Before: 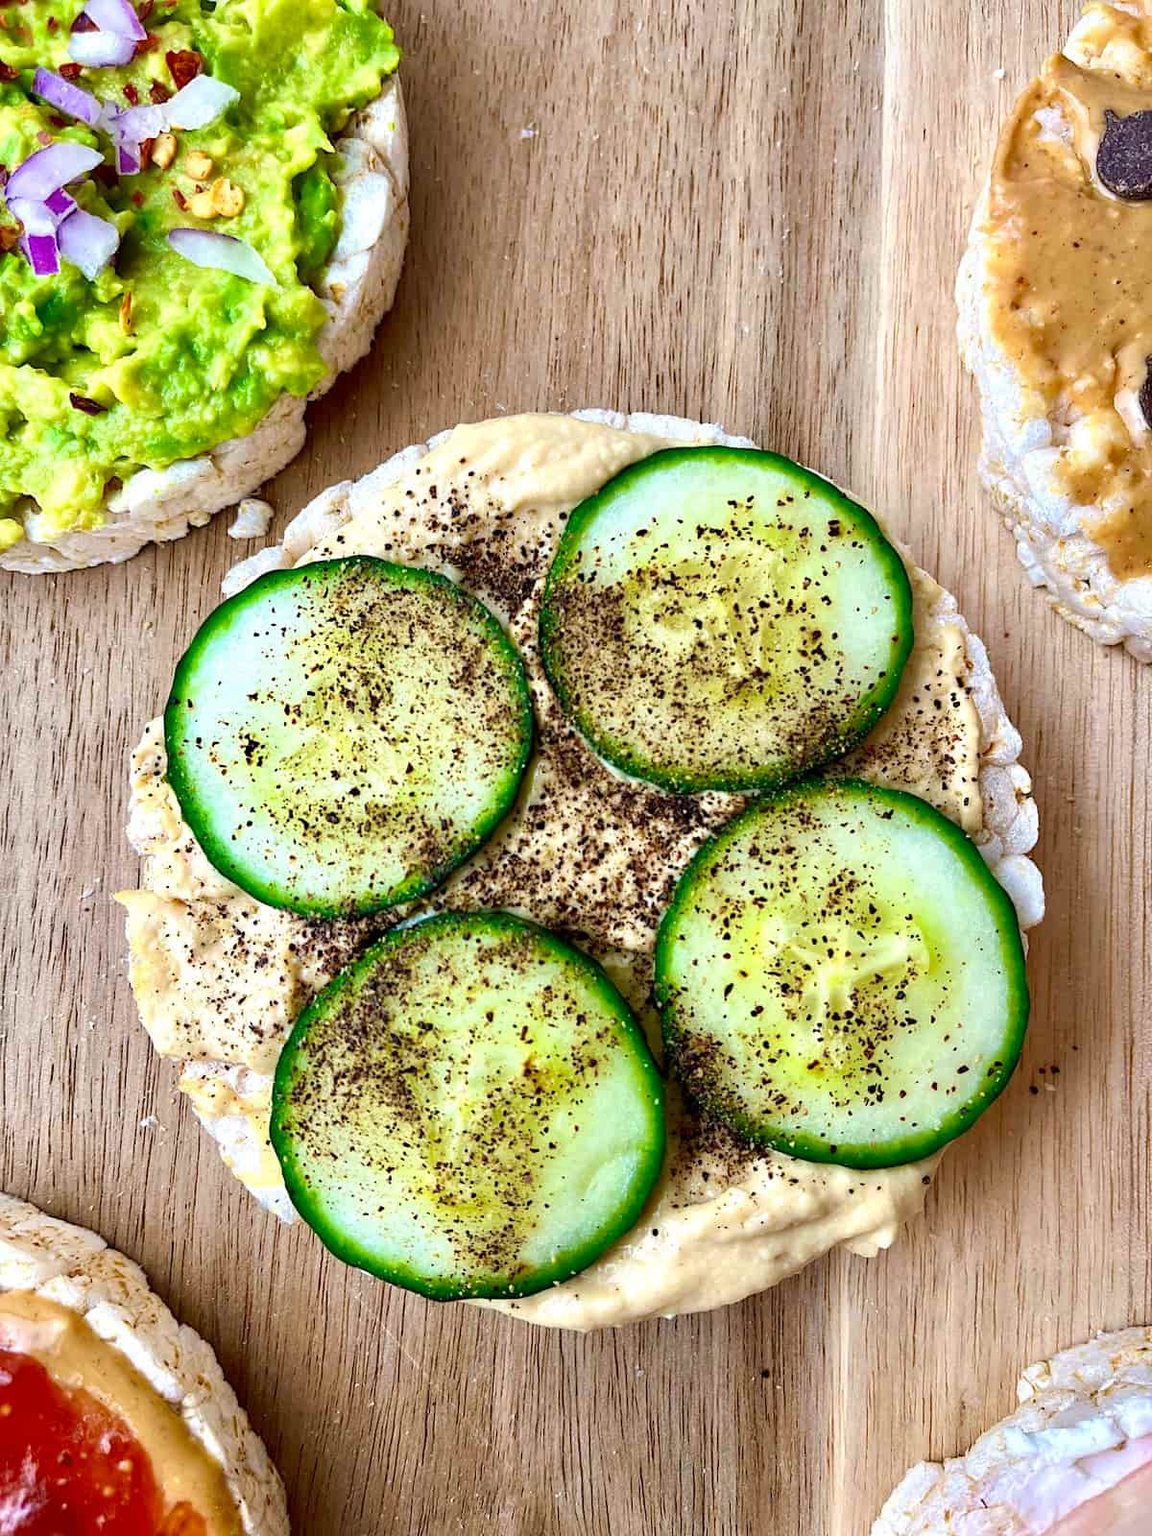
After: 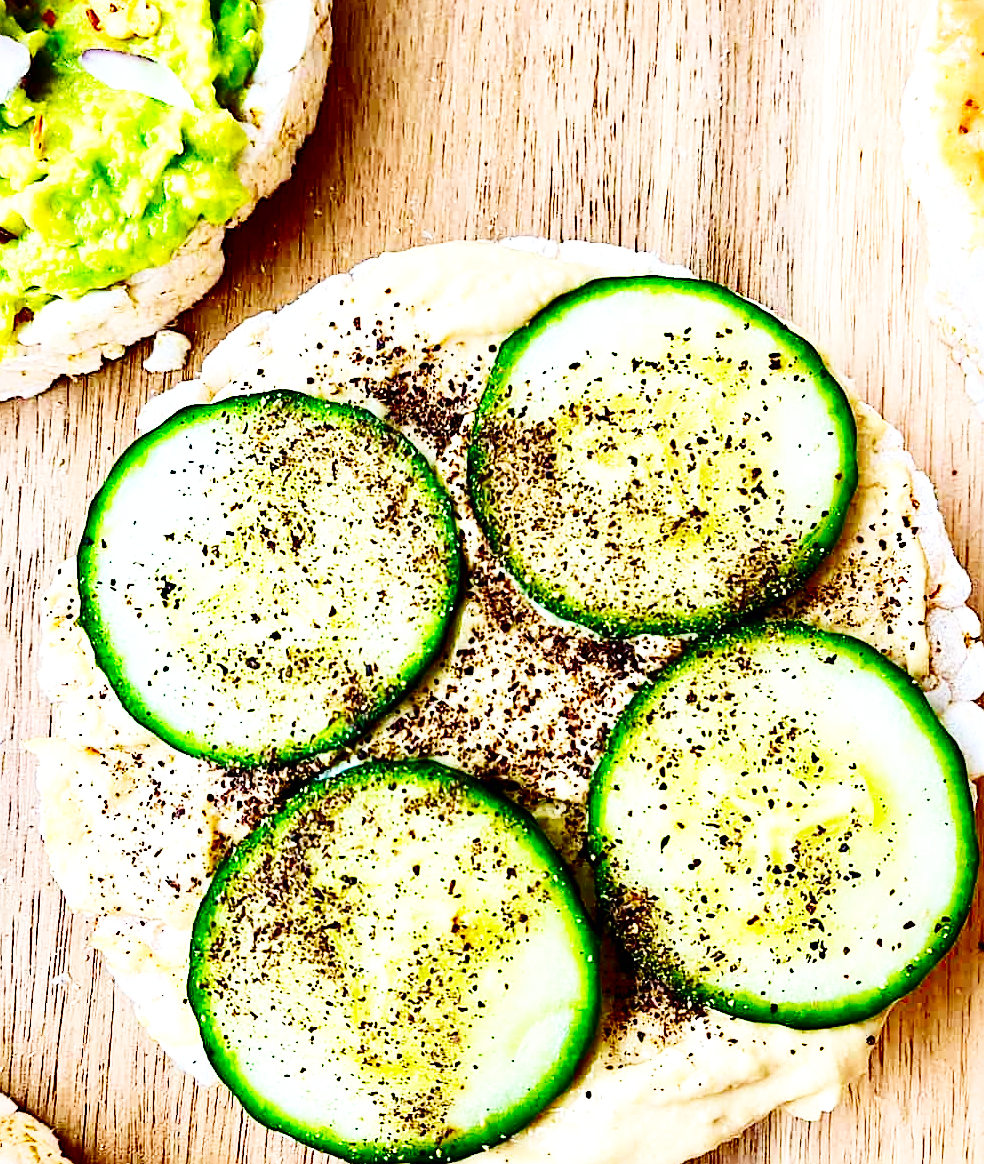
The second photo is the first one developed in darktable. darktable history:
sharpen: on, module defaults
crop: left 7.856%, top 11.836%, right 10.12%, bottom 15.387%
base curve: curves: ch0 [(0, 0.003) (0.001, 0.002) (0.006, 0.004) (0.02, 0.022) (0.048, 0.086) (0.094, 0.234) (0.162, 0.431) (0.258, 0.629) (0.385, 0.8) (0.548, 0.918) (0.751, 0.988) (1, 1)], preserve colors none
contrast brightness saturation: contrast 0.22, brightness -0.19, saturation 0.24
